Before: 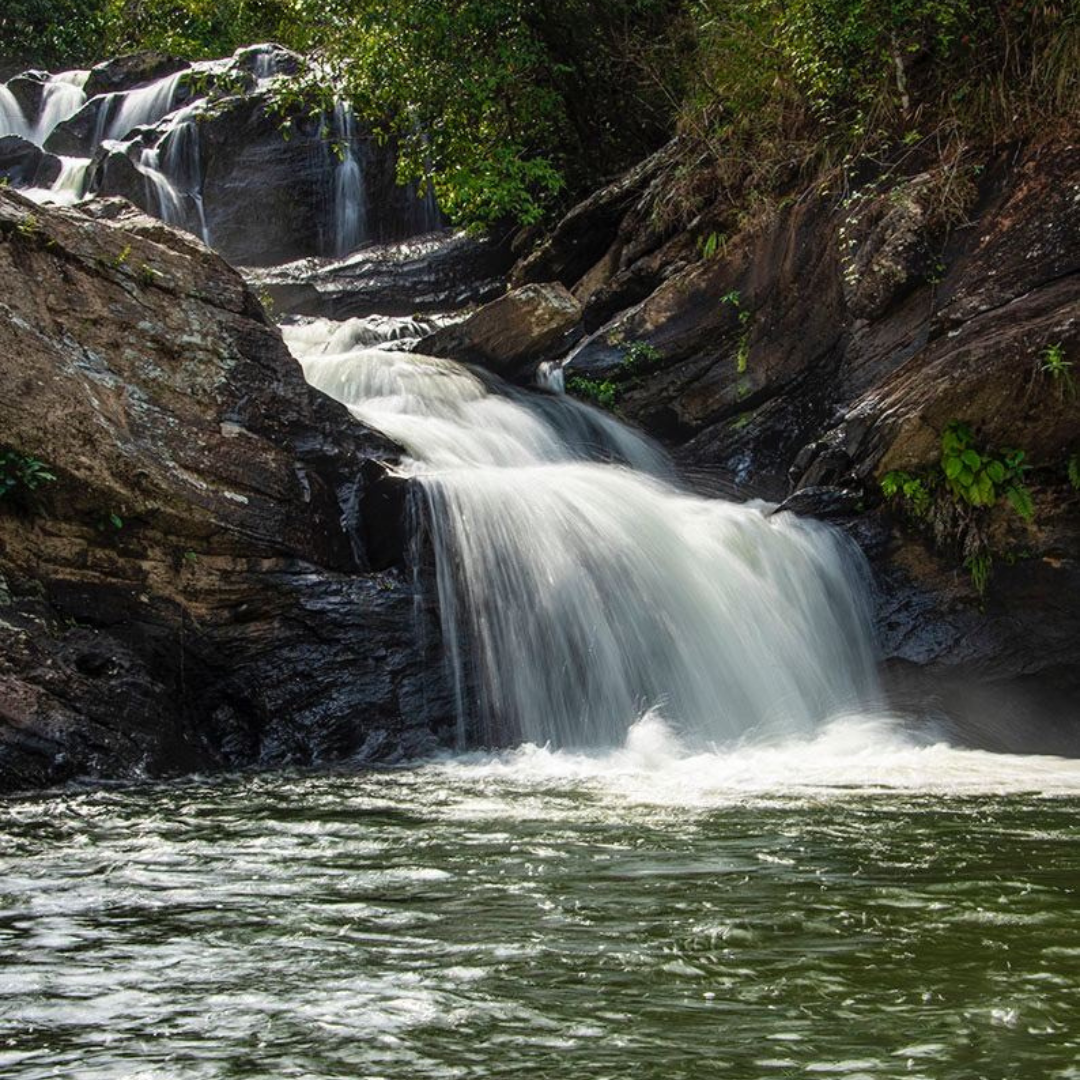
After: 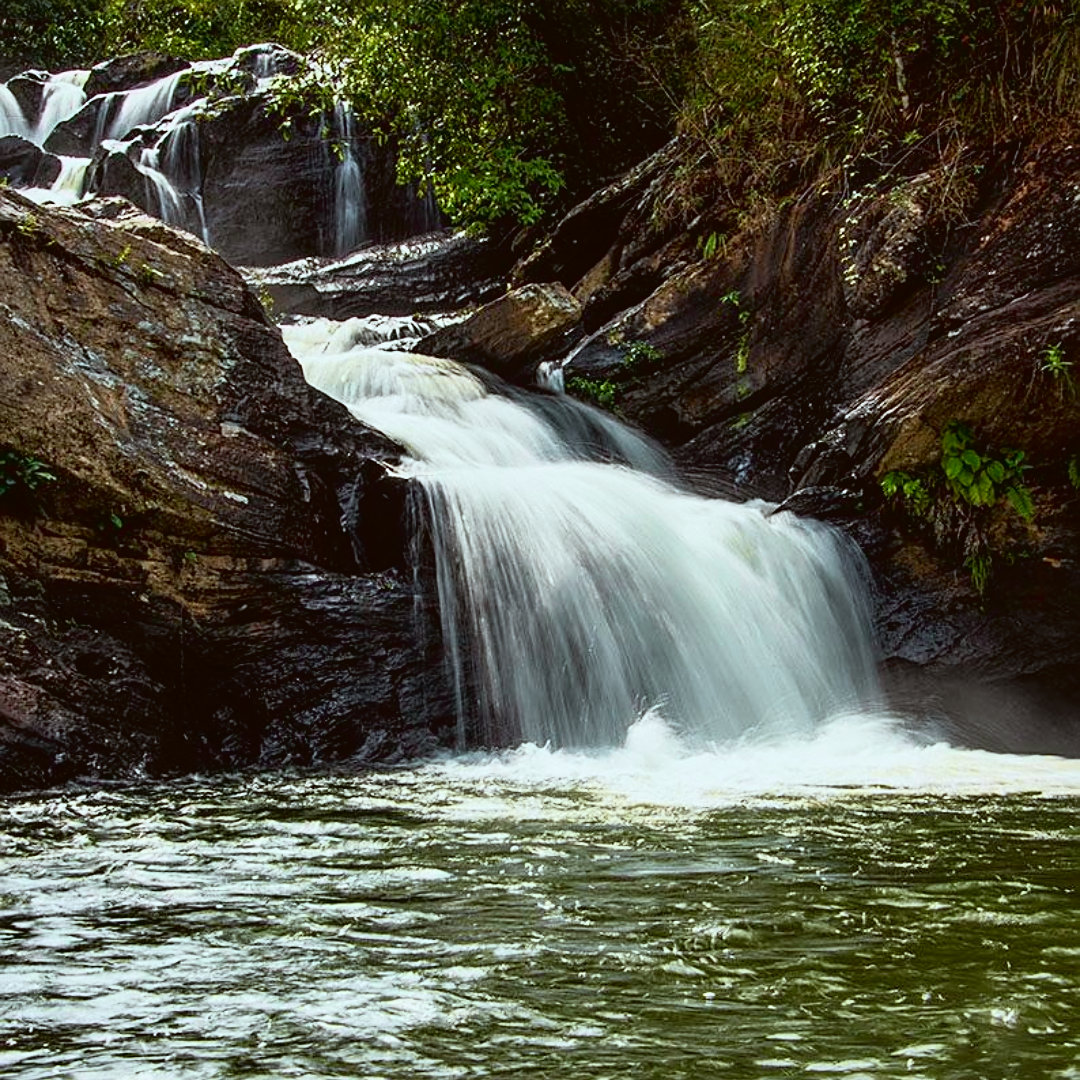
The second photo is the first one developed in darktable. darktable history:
sharpen: on, module defaults
color correction: highlights a* -4.92, highlights b* -4.19, shadows a* 4.14, shadows b* 4.45
tone curve: curves: ch0 [(0, 0.024) (0.031, 0.027) (0.113, 0.069) (0.198, 0.18) (0.304, 0.303) (0.441, 0.462) (0.557, 0.6) (0.711, 0.79) (0.812, 0.878) (0.927, 0.935) (1, 0.963)]; ch1 [(0, 0) (0.222, 0.2) (0.343, 0.325) (0.45, 0.441) (0.502, 0.501) (0.527, 0.534) (0.55, 0.561) (0.632, 0.656) (0.735, 0.754) (1, 1)]; ch2 [(0, 0) (0.249, 0.222) (0.352, 0.348) (0.424, 0.439) (0.476, 0.482) (0.499, 0.501) (0.517, 0.516) (0.532, 0.544) (0.558, 0.585) (0.596, 0.629) (0.726, 0.745) (0.82, 0.796) (0.998, 0.928)], color space Lab, independent channels
